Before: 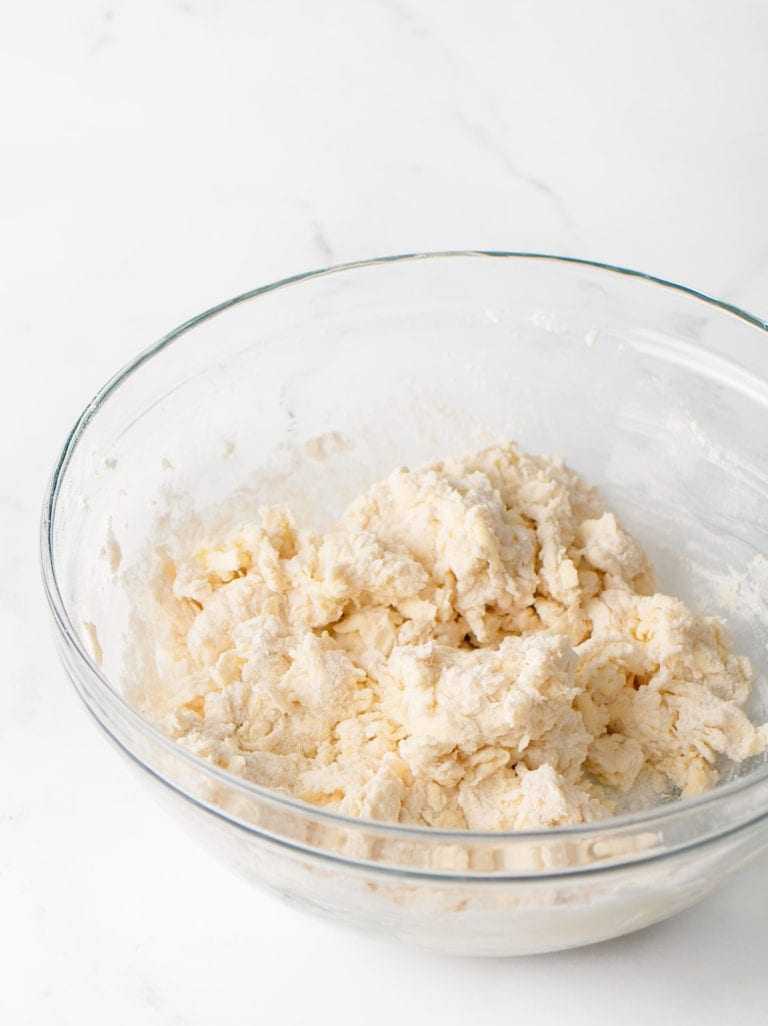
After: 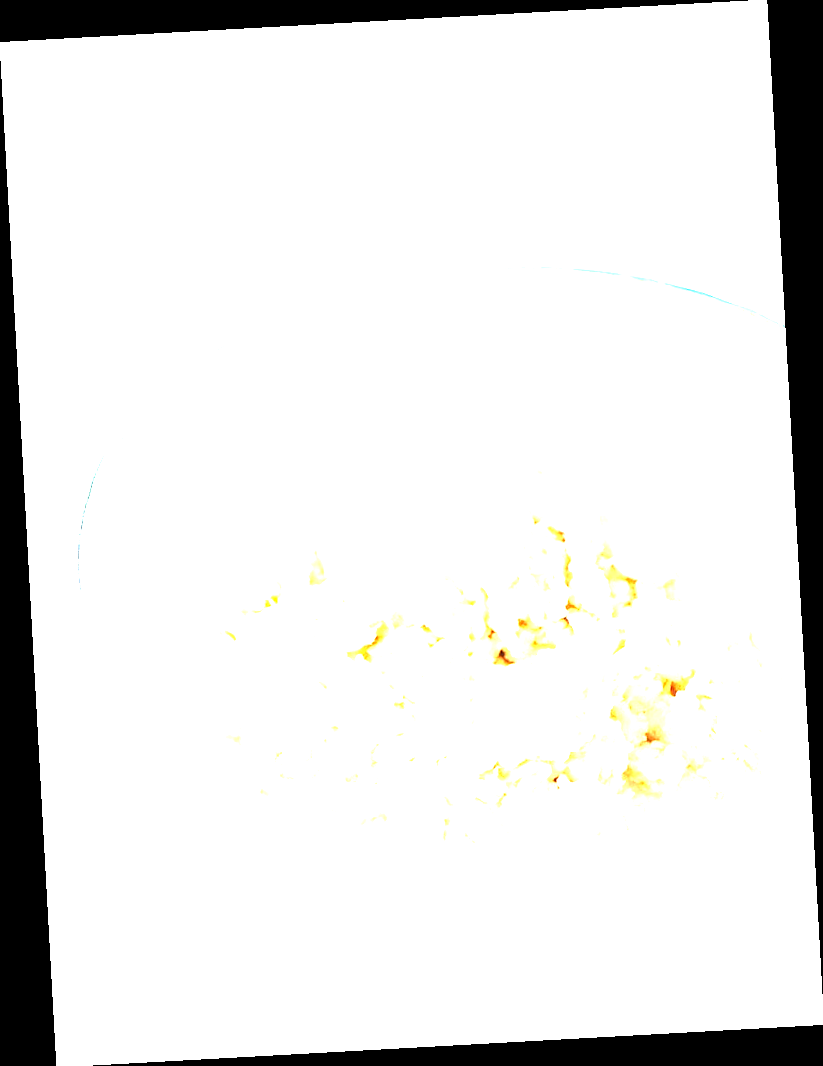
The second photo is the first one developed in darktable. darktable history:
exposure: exposure 3 EV, compensate highlight preservation false
rotate and perspective: rotation -3.18°, automatic cropping off
